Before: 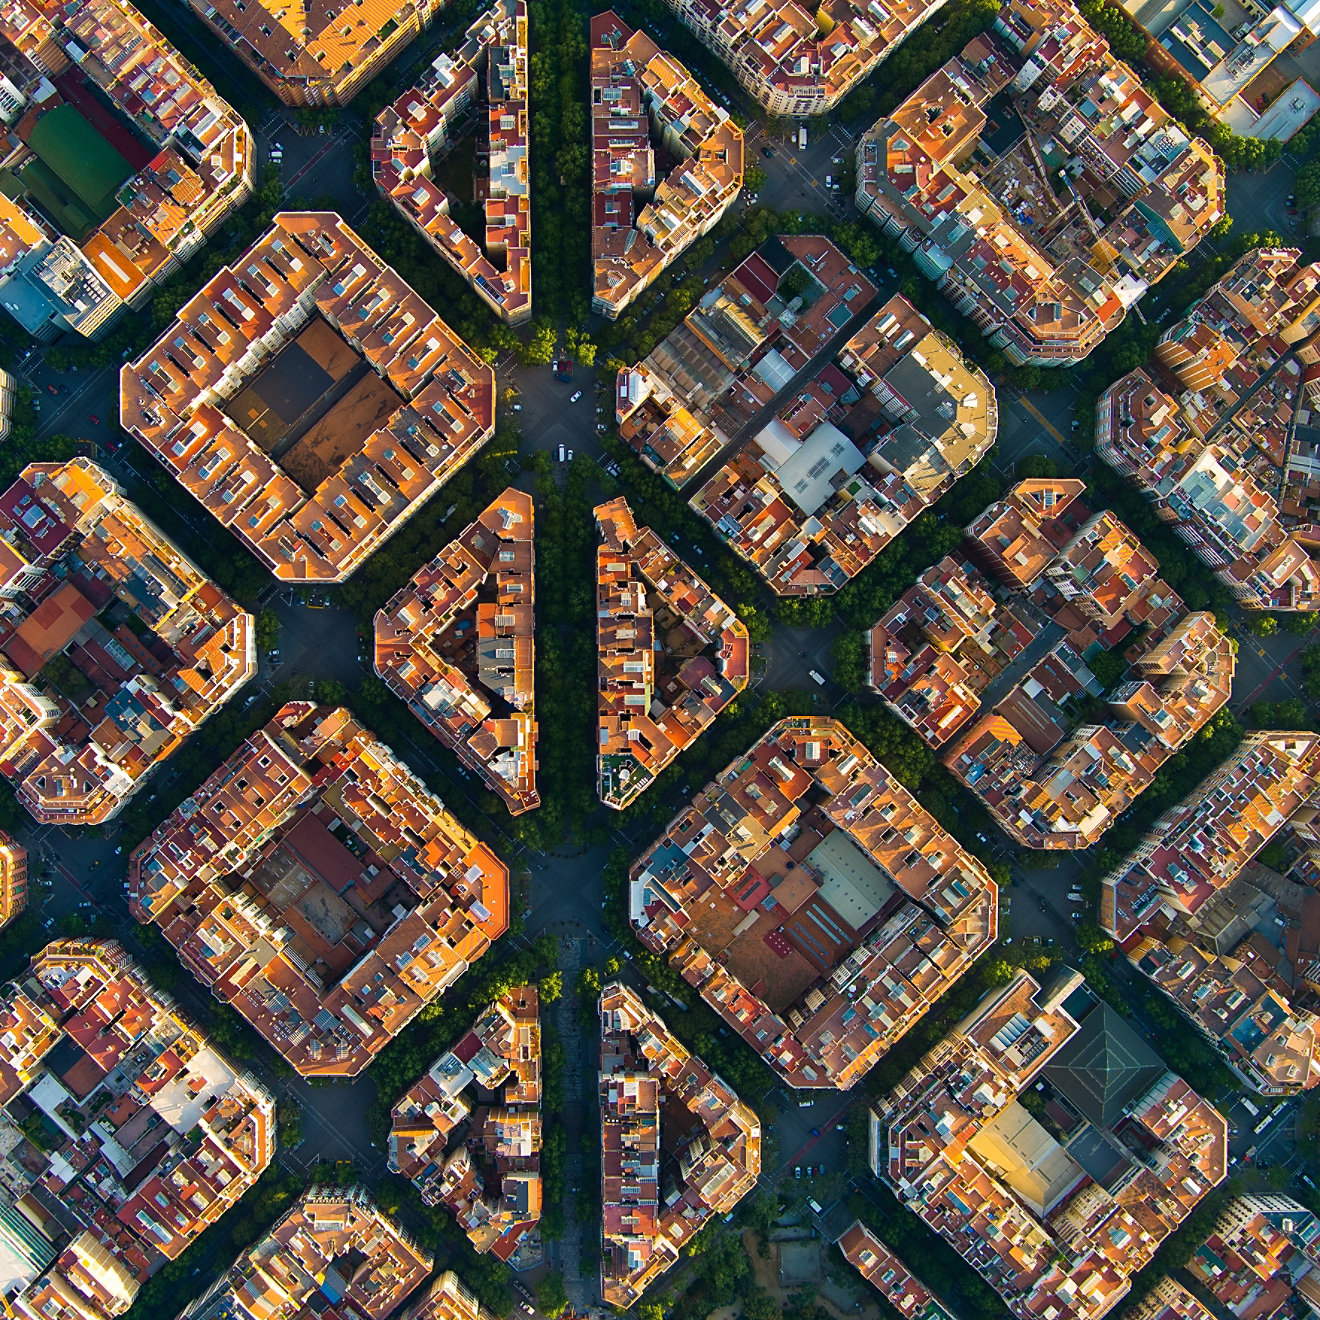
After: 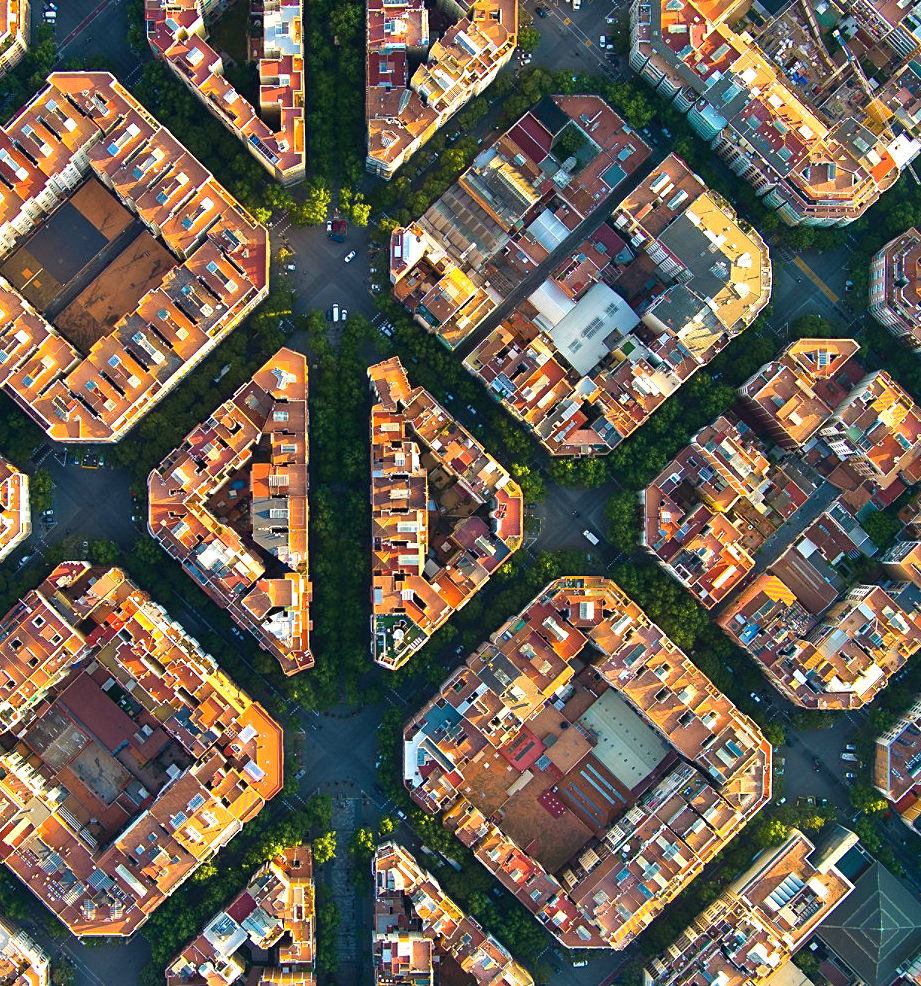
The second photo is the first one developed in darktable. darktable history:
exposure: black level correction 0, exposure 0.691 EV, compensate exposure bias true, compensate highlight preservation false
crop and rotate: left 17.128%, top 10.647%, right 13.03%, bottom 14.608%
tone equalizer: edges refinement/feathering 500, mask exposure compensation -1.57 EV, preserve details no
